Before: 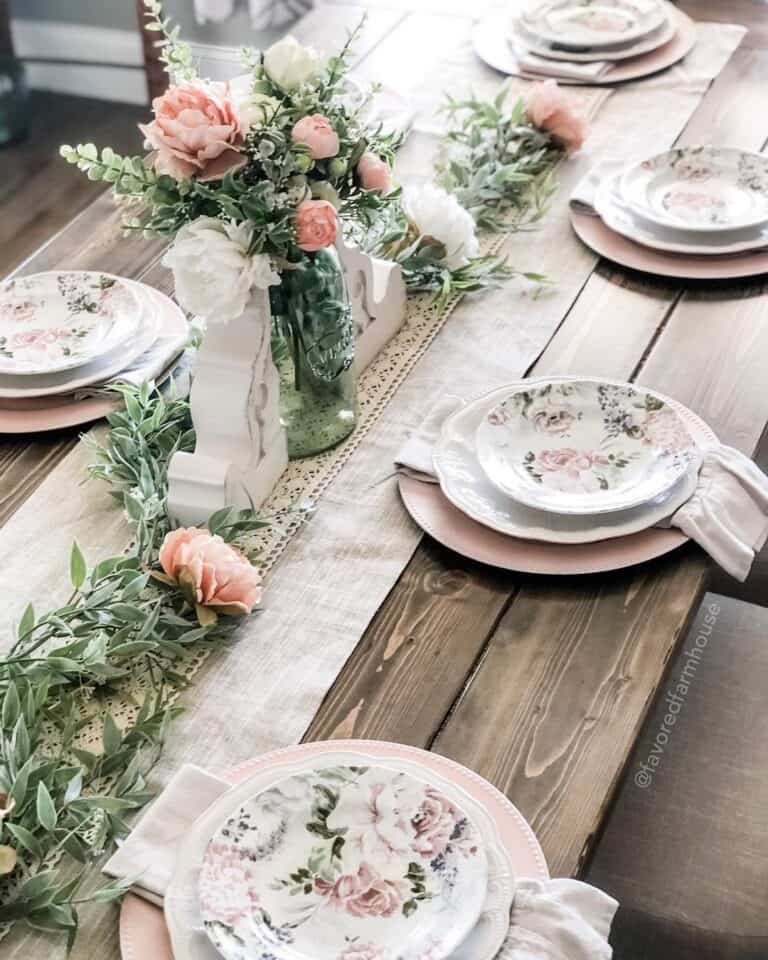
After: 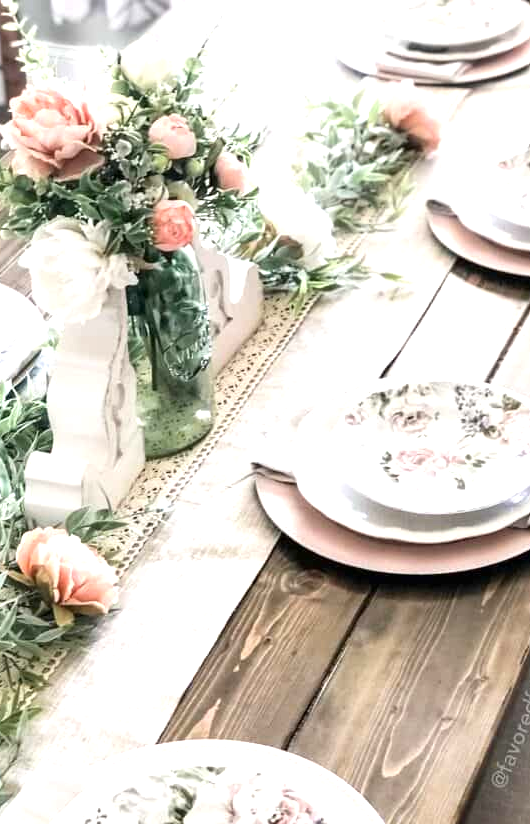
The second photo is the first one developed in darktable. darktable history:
crop: left 18.65%, right 12.215%, bottom 14.117%
exposure: exposure 0.755 EV, compensate highlight preservation false
